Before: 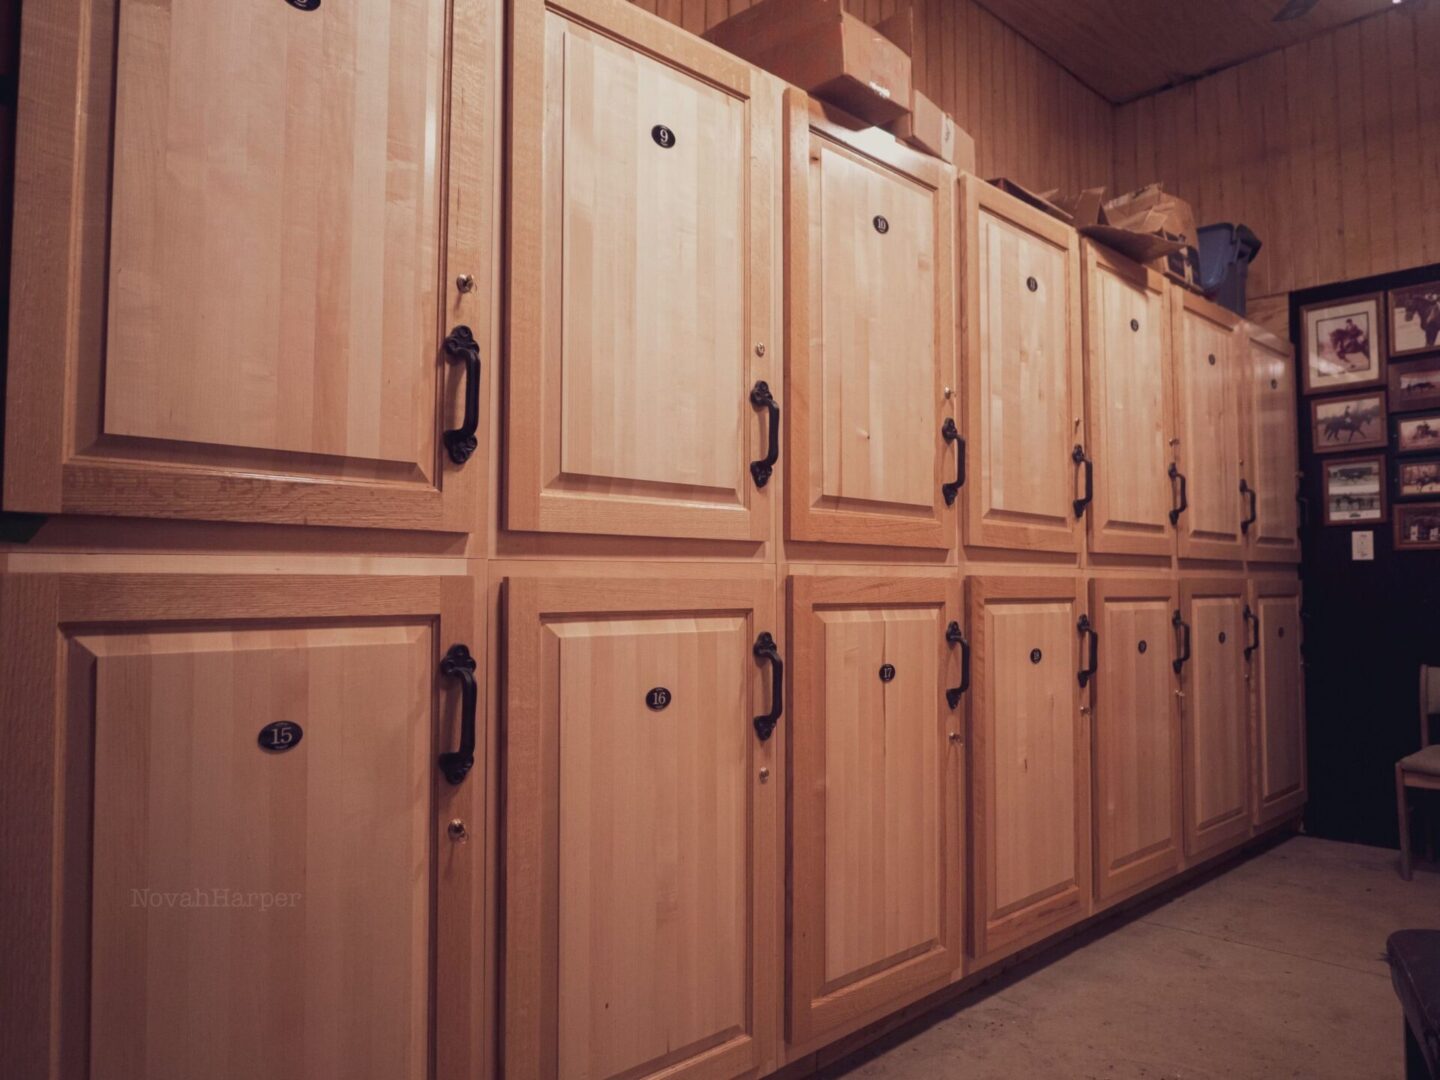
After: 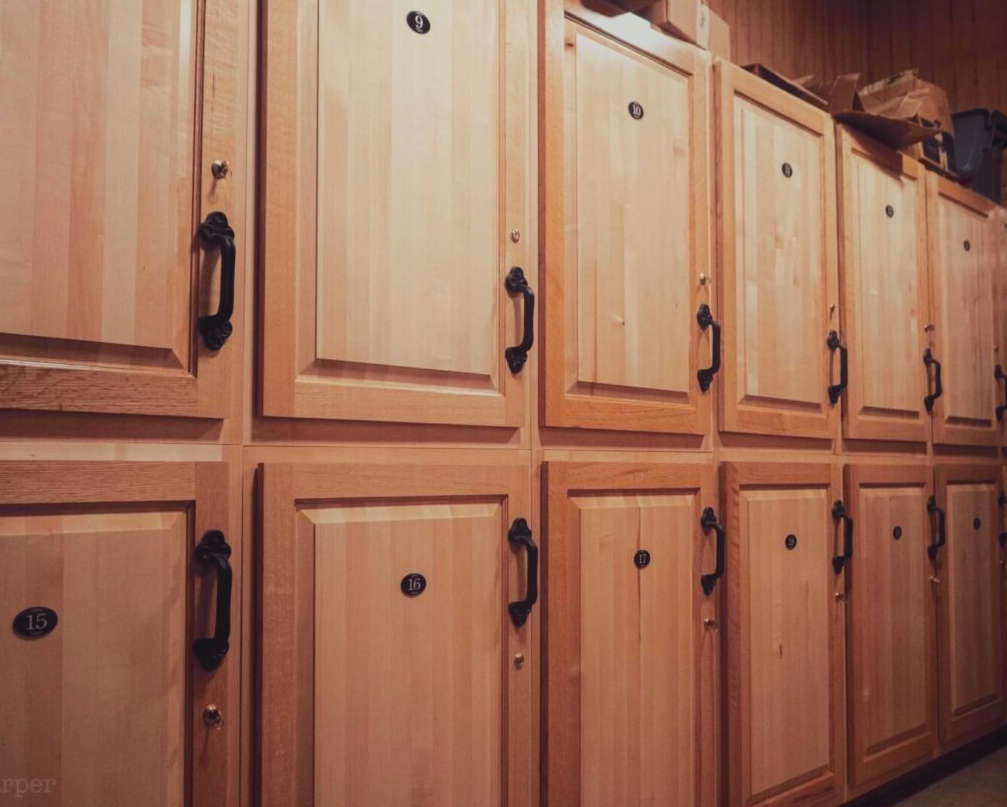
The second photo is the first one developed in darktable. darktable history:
crop and rotate: left 17.046%, top 10.659%, right 12.989%, bottom 14.553%
tone curve: curves: ch0 [(0, 0.026) (0.058, 0.049) (0.246, 0.214) (0.437, 0.498) (0.55, 0.644) (0.657, 0.767) (0.822, 0.9) (1, 0.961)]; ch1 [(0, 0) (0.346, 0.307) (0.408, 0.369) (0.453, 0.457) (0.476, 0.489) (0.502, 0.493) (0.521, 0.515) (0.537, 0.531) (0.612, 0.641) (0.676, 0.728) (1, 1)]; ch2 [(0, 0) (0.346, 0.34) (0.434, 0.46) (0.485, 0.494) (0.5, 0.494) (0.511, 0.504) (0.537, 0.551) (0.579, 0.599) (0.625, 0.686) (1, 1)], color space Lab, independent channels, preserve colors none
contrast equalizer: y [[0.46, 0.454, 0.451, 0.451, 0.455, 0.46], [0.5 ×6], [0.5 ×6], [0 ×6], [0 ×6]]
exposure: exposure -0.462 EV, compensate highlight preservation false
